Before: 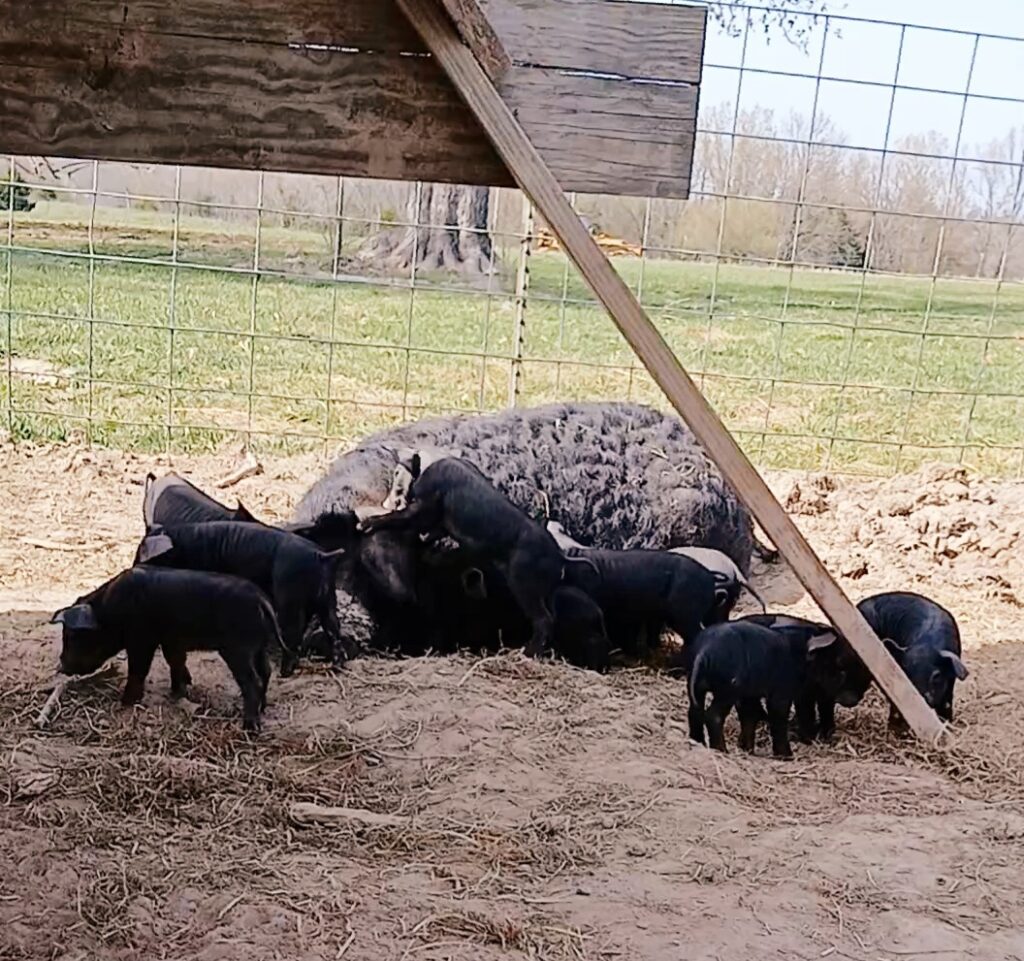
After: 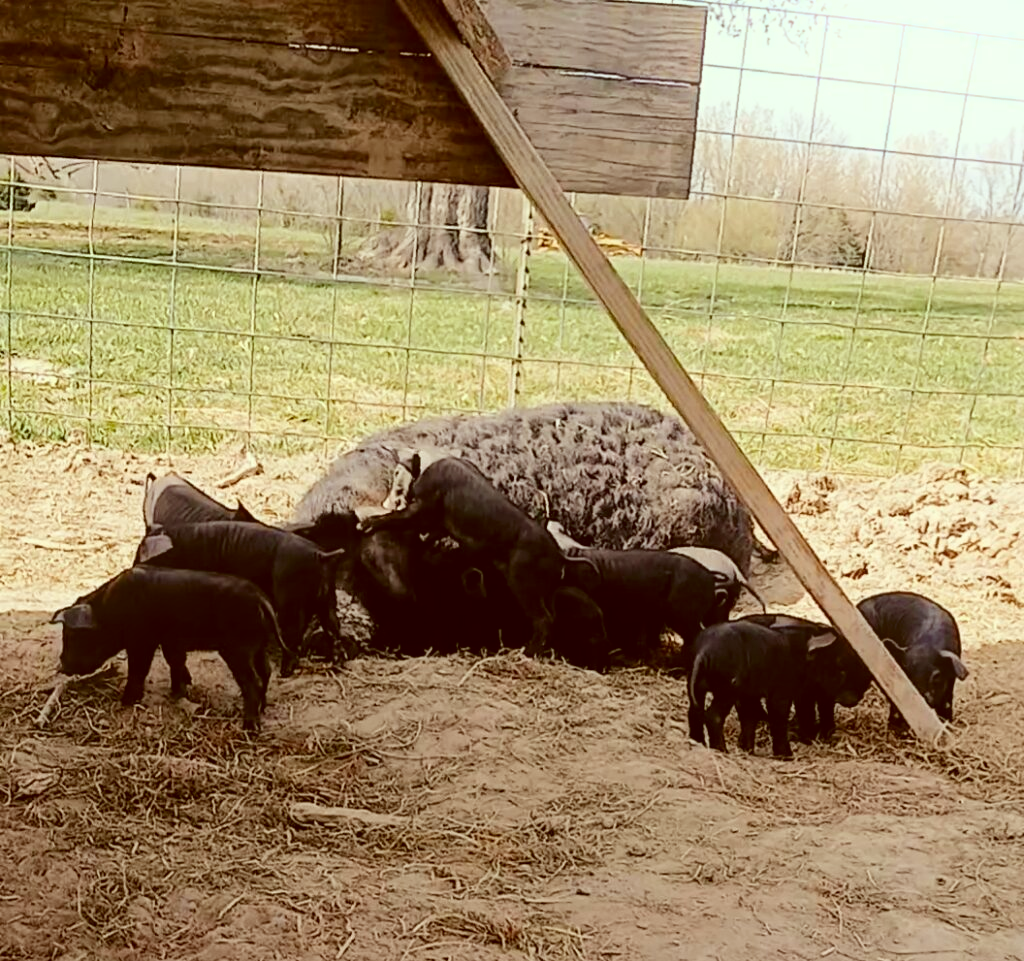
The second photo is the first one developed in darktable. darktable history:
color correction: highlights a* -5.94, highlights b* 9.48, shadows a* 10.12, shadows b* 23.94
bloom: size 15%, threshold 97%, strength 7%
